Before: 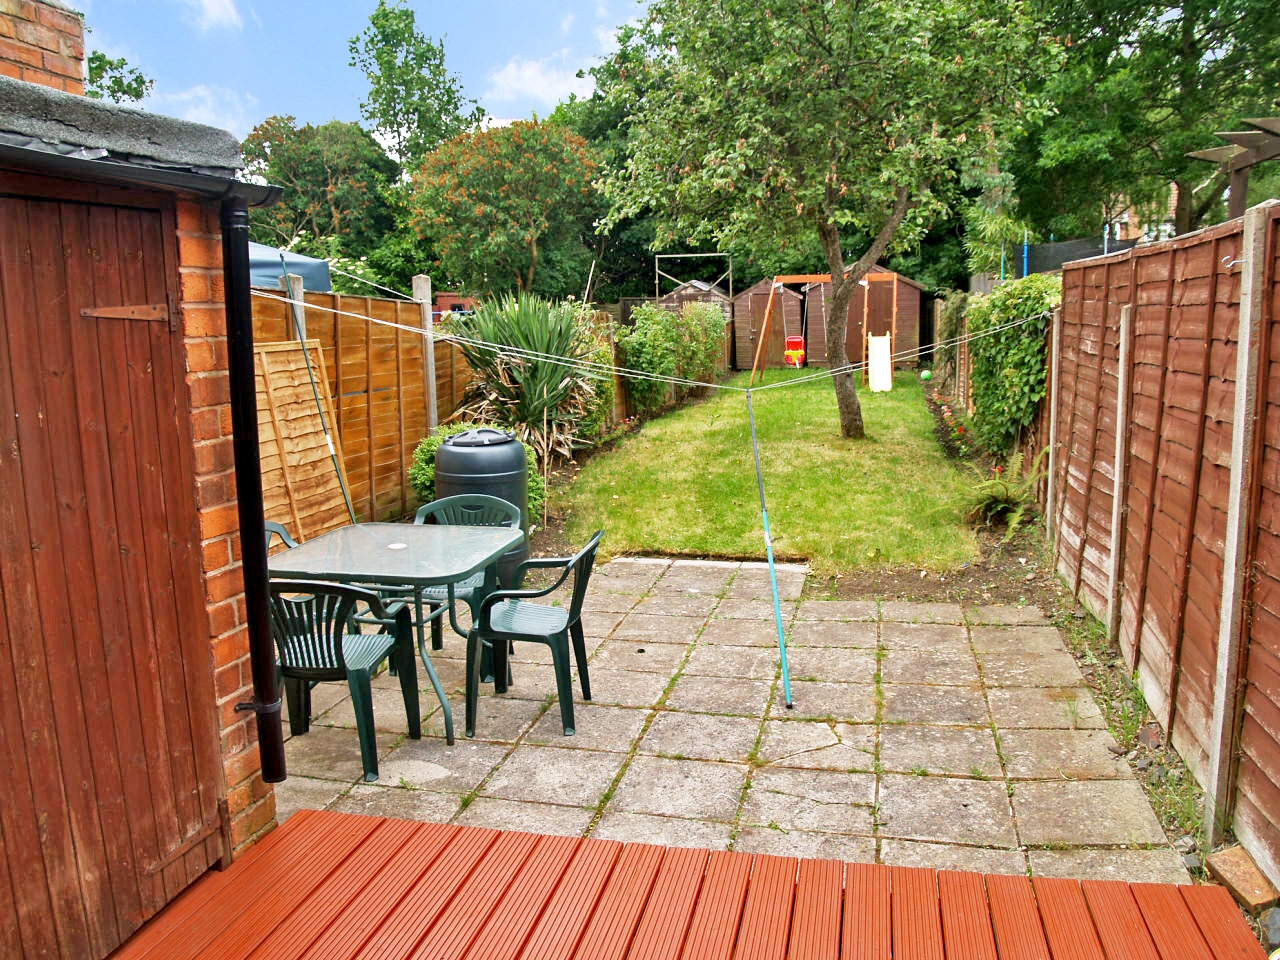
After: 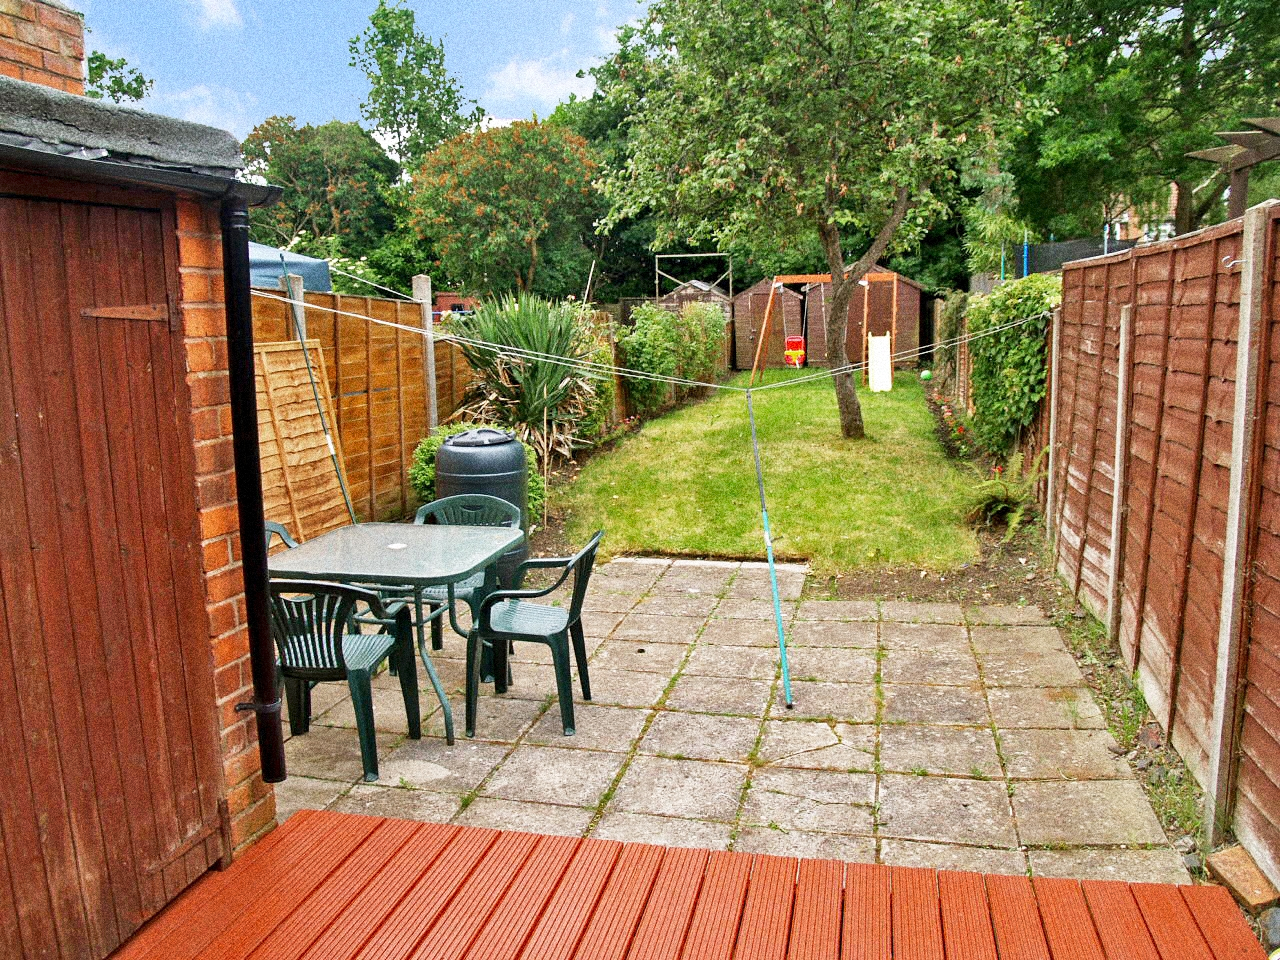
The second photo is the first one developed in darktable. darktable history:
grain: coarseness 14.49 ISO, strength 48.04%, mid-tones bias 35%
color balance: mode lift, gamma, gain (sRGB)
